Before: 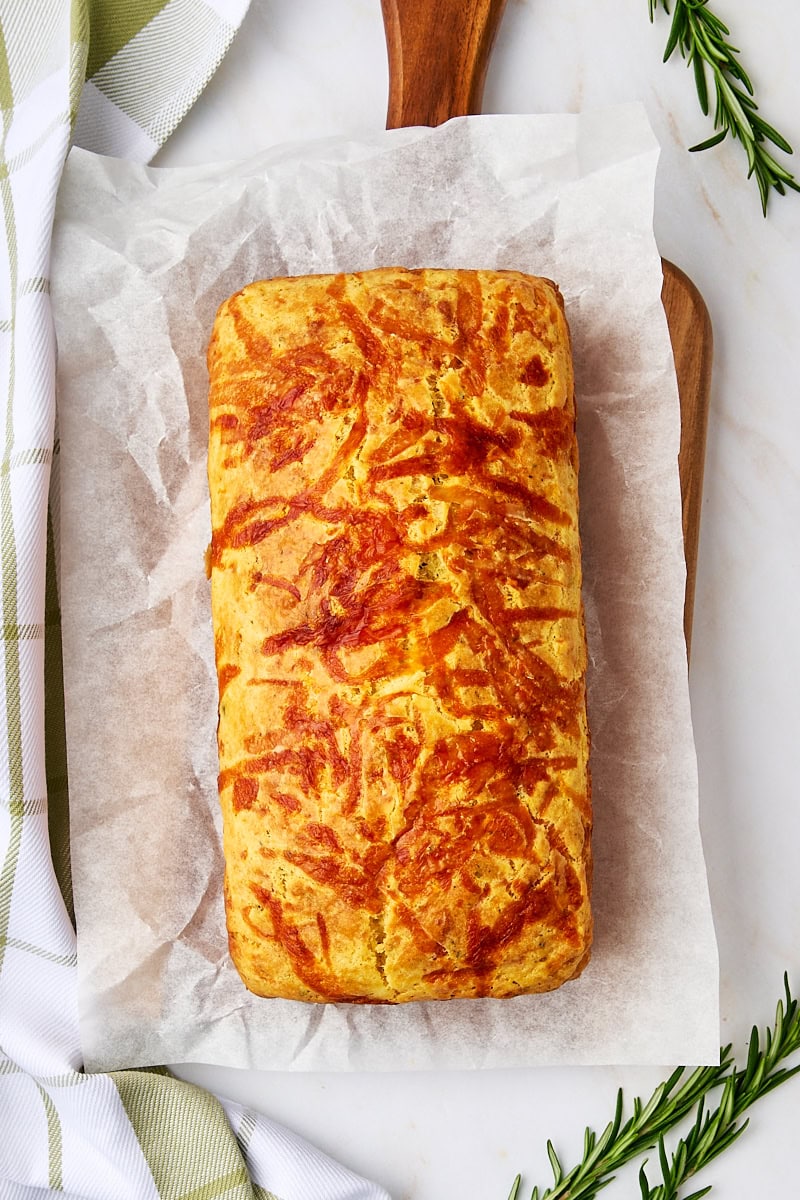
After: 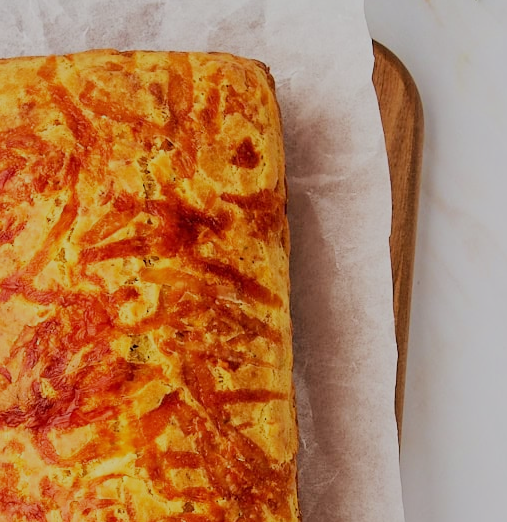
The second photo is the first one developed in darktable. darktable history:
filmic rgb: black relative exposure -6.82 EV, white relative exposure 5.9 EV, hardness 2.69, preserve chrominance max RGB, color science v6 (2022), contrast in shadows safe, contrast in highlights safe
crop: left 36.143%, top 18.223%, right 0.427%, bottom 38.215%
